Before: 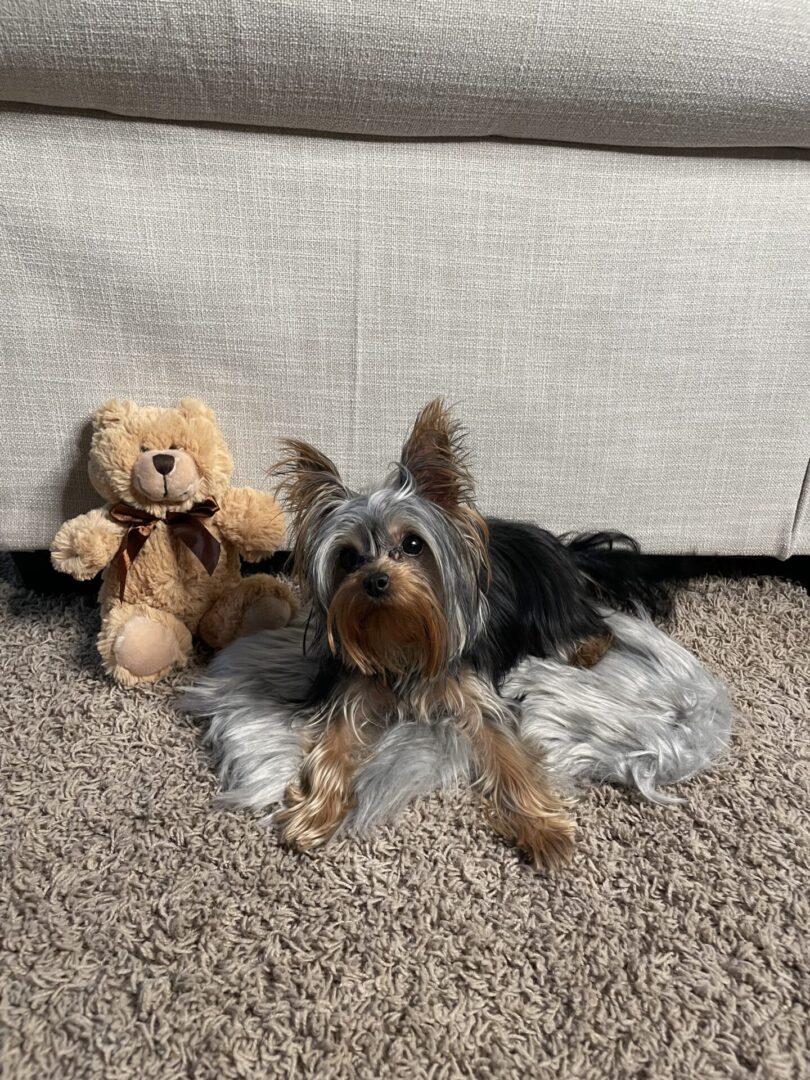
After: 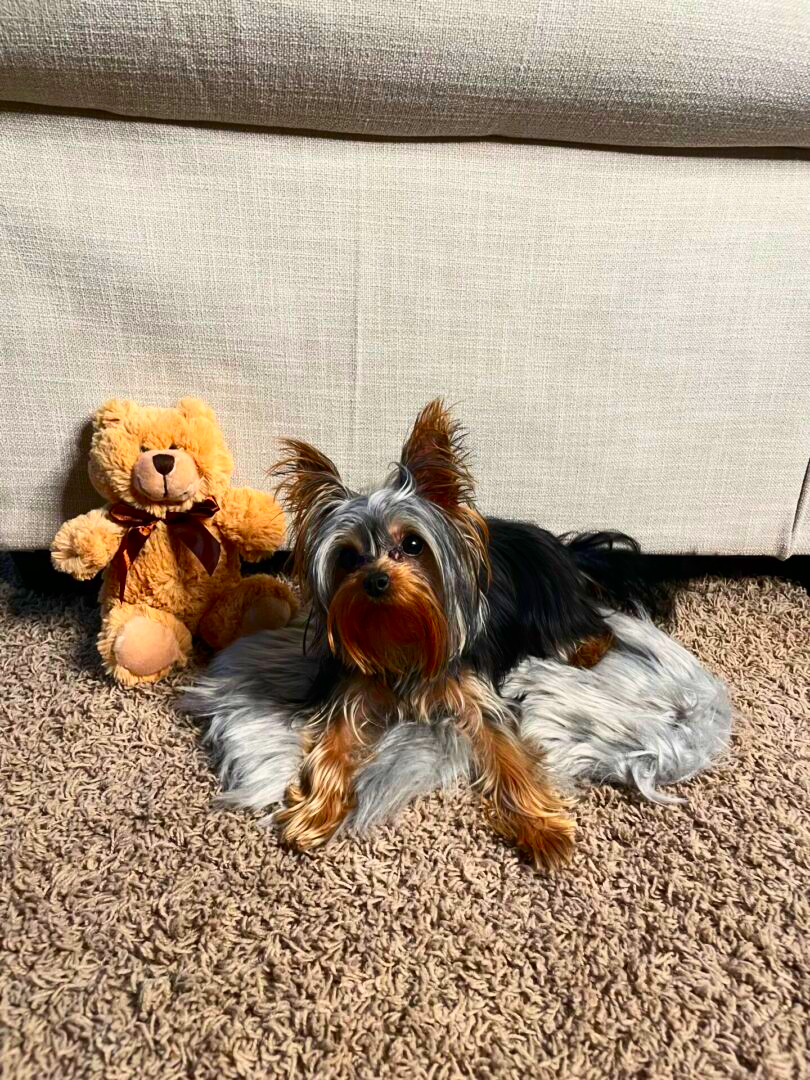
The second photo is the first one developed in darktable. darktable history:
contrast brightness saturation: contrast 0.258, brightness 0.022, saturation 0.881
exposure: exposure -0.012 EV, compensate highlight preservation false
